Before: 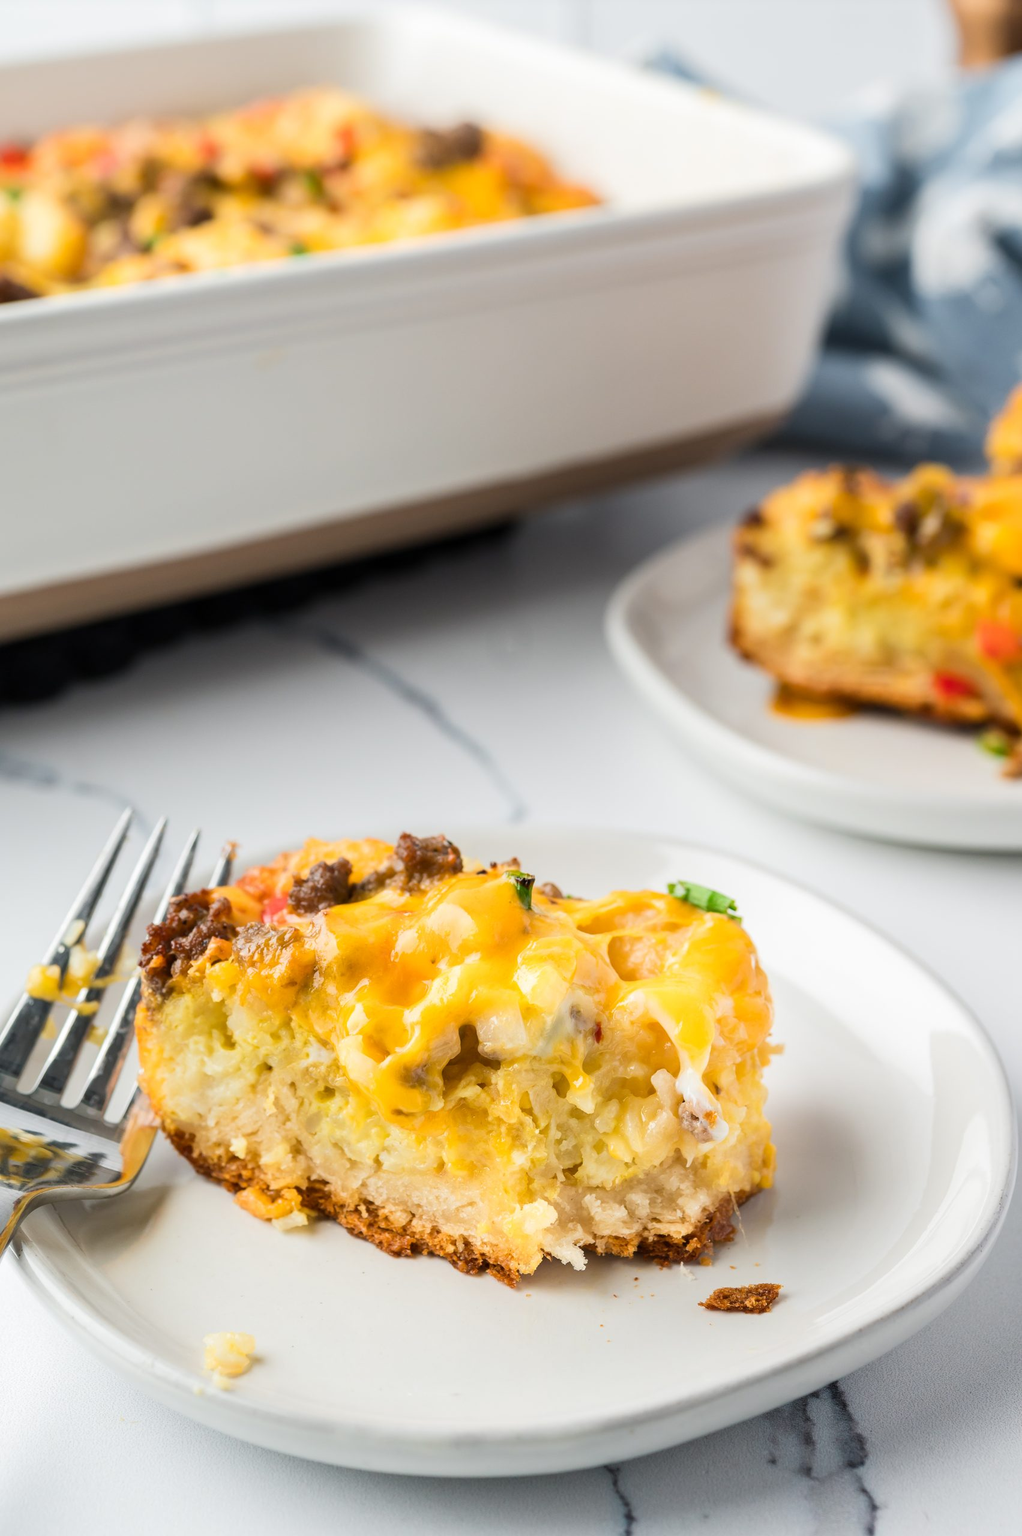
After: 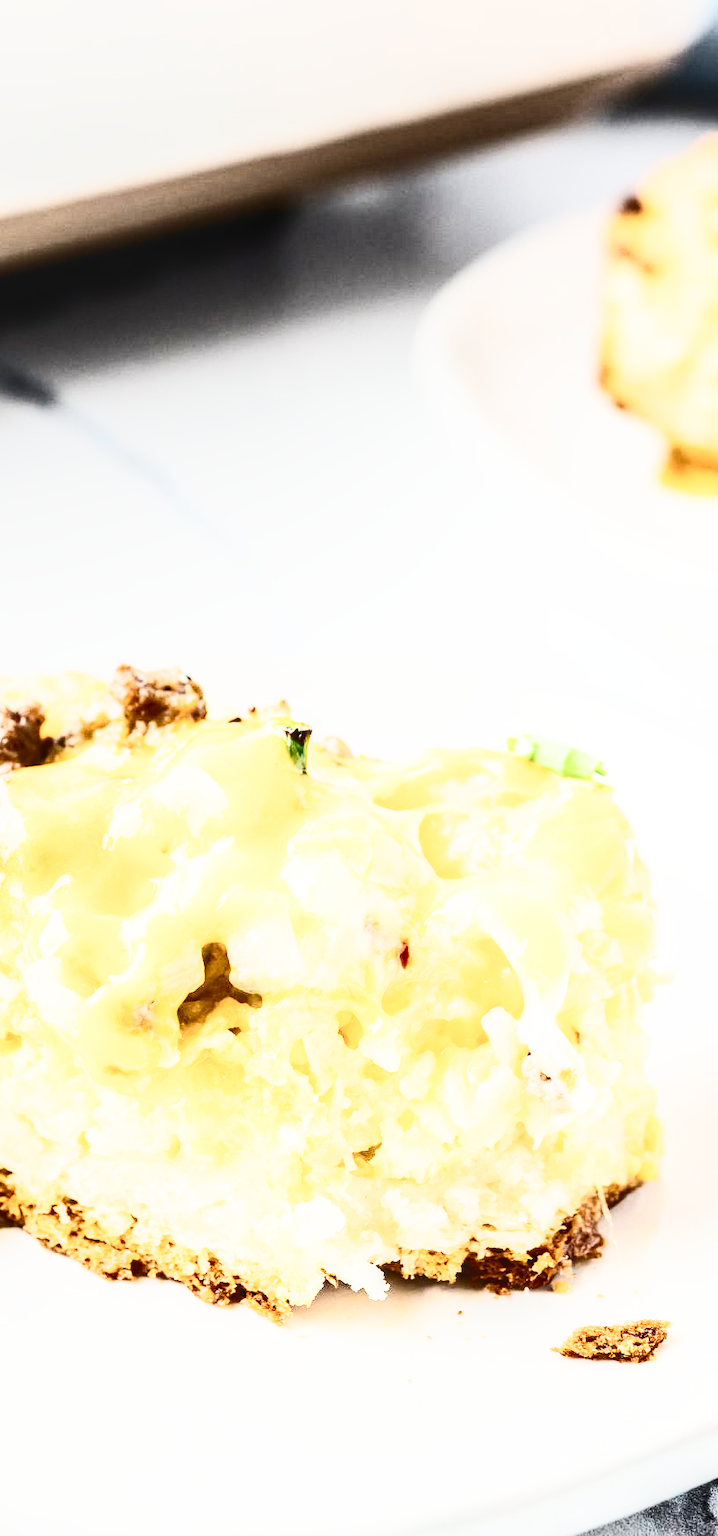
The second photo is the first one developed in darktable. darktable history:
exposure: black level correction 0, exposure 1.2 EV, compensate highlight preservation false
filmic rgb: black relative exposure -7.65 EV, white relative exposure 4.56 EV, threshold 5.95 EV, hardness 3.61, preserve chrominance no, color science v3 (2019), use custom middle-gray values true, enable highlight reconstruction true
local contrast: on, module defaults
crop: left 31.369%, top 24.623%, right 20.36%, bottom 6.617%
contrast brightness saturation: contrast 0.916, brightness 0.192
